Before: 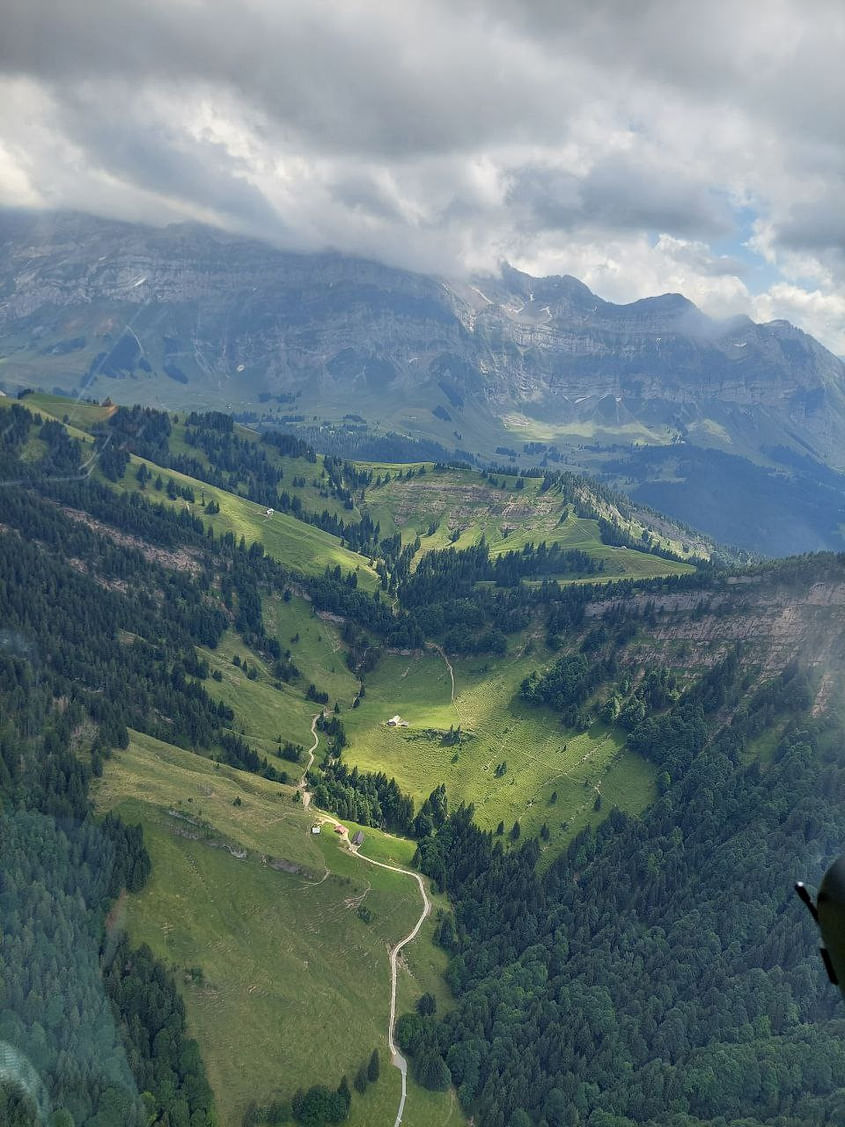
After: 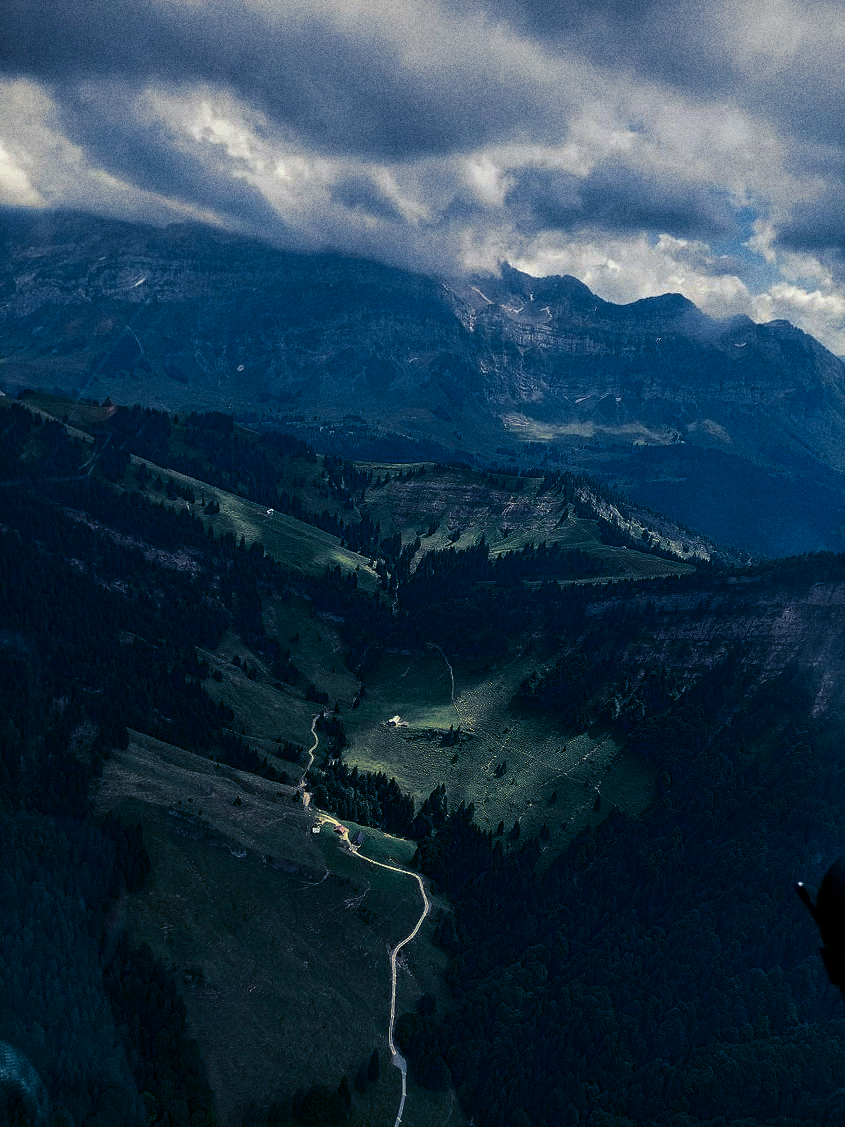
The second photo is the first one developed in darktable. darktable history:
contrast brightness saturation: contrast 0.09, brightness -0.59, saturation 0.17
grain: coarseness 9.61 ISO, strength 35.62%
split-toning: shadows › hue 226.8°, shadows › saturation 0.84
